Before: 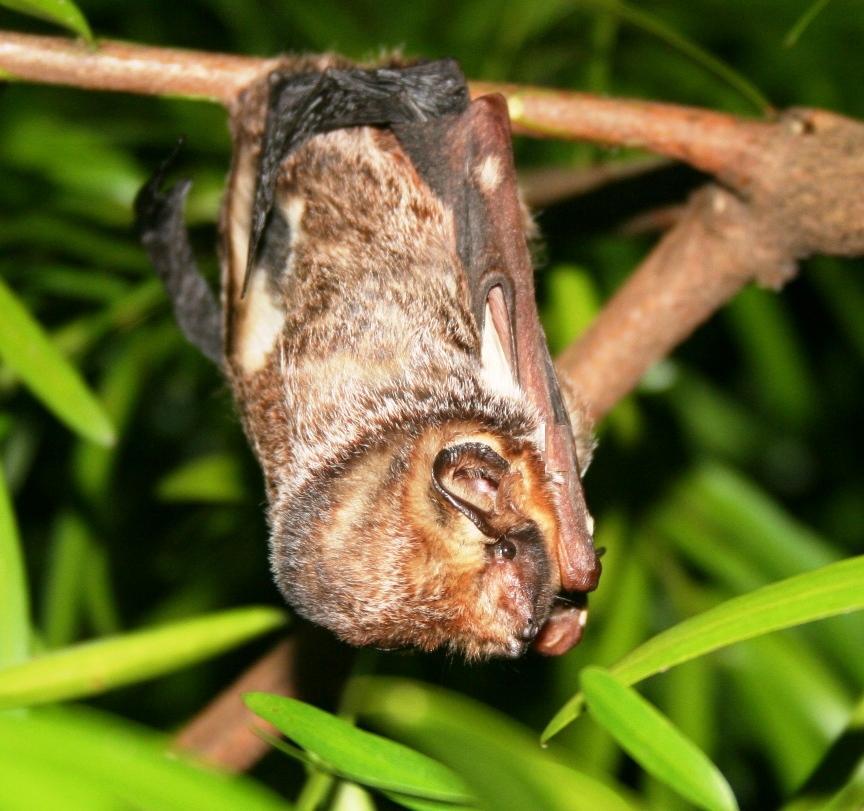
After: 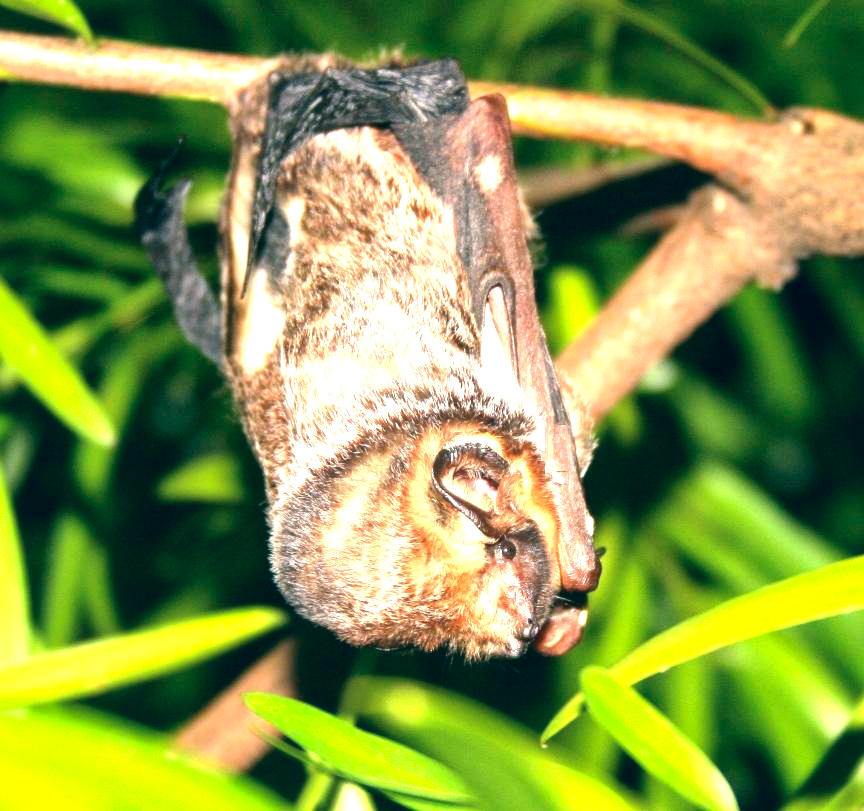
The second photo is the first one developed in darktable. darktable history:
color calibration: gray › normalize channels true, illuminant F (fluorescent), F source F9 (Cool White Deluxe 4150 K) – high CRI, x 0.375, y 0.373, temperature 4154.87 K, gamut compression 0.016
color correction: highlights a* 10.37, highlights b* 14.11, shadows a* -10.2, shadows b* -14.87
exposure: black level correction 0, exposure 1.199 EV, compensate highlight preservation false
local contrast: mode bilateral grid, contrast 25, coarseness 50, detail 124%, midtone range 0.2
